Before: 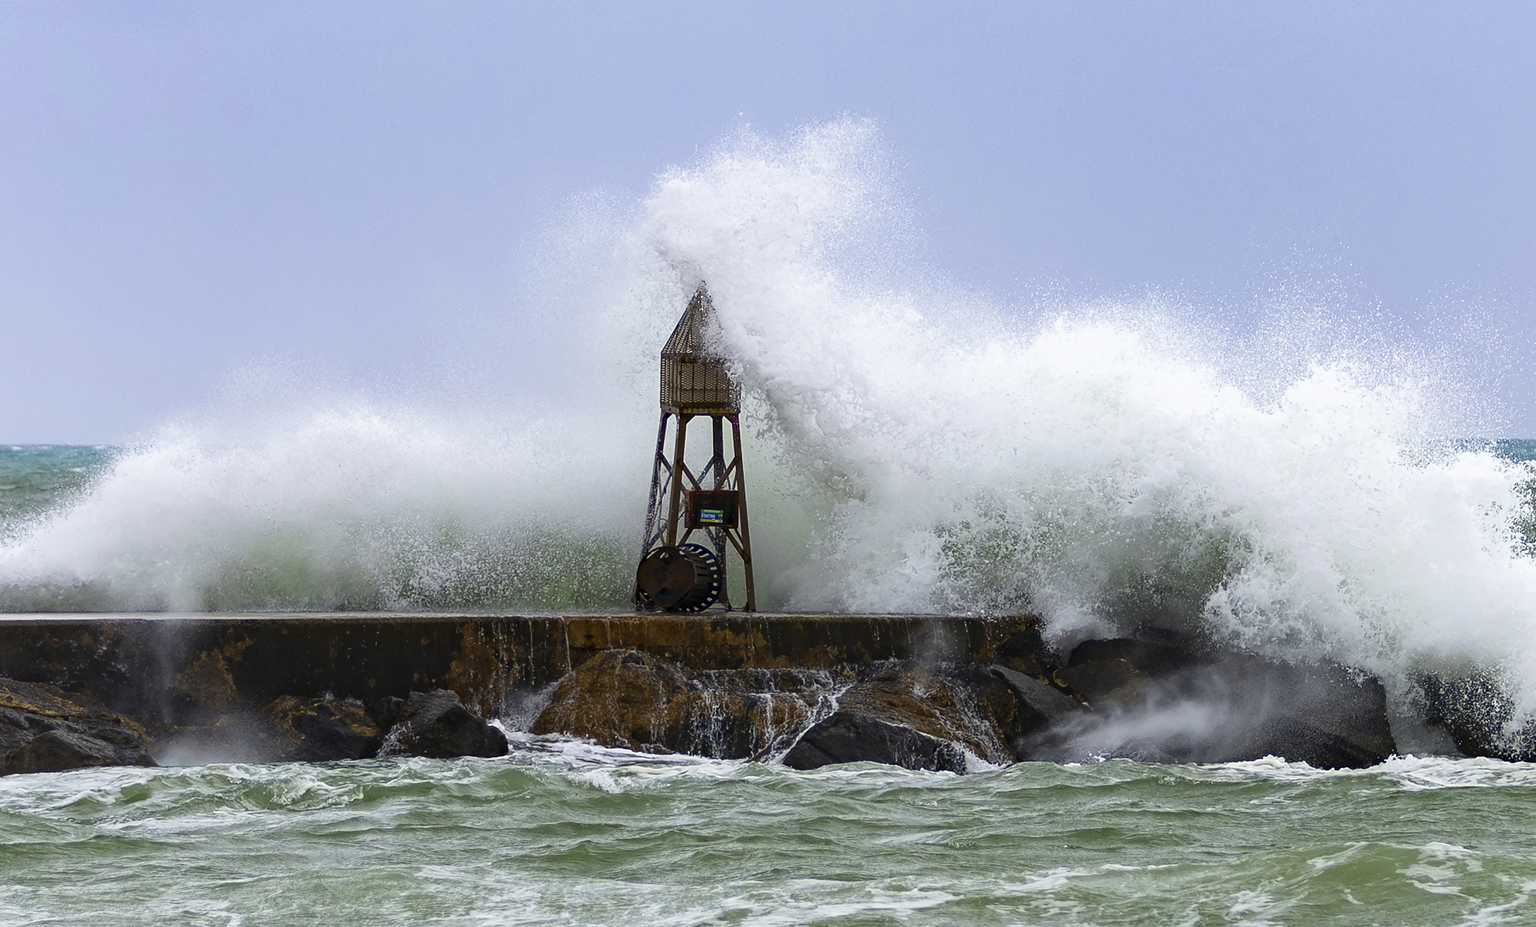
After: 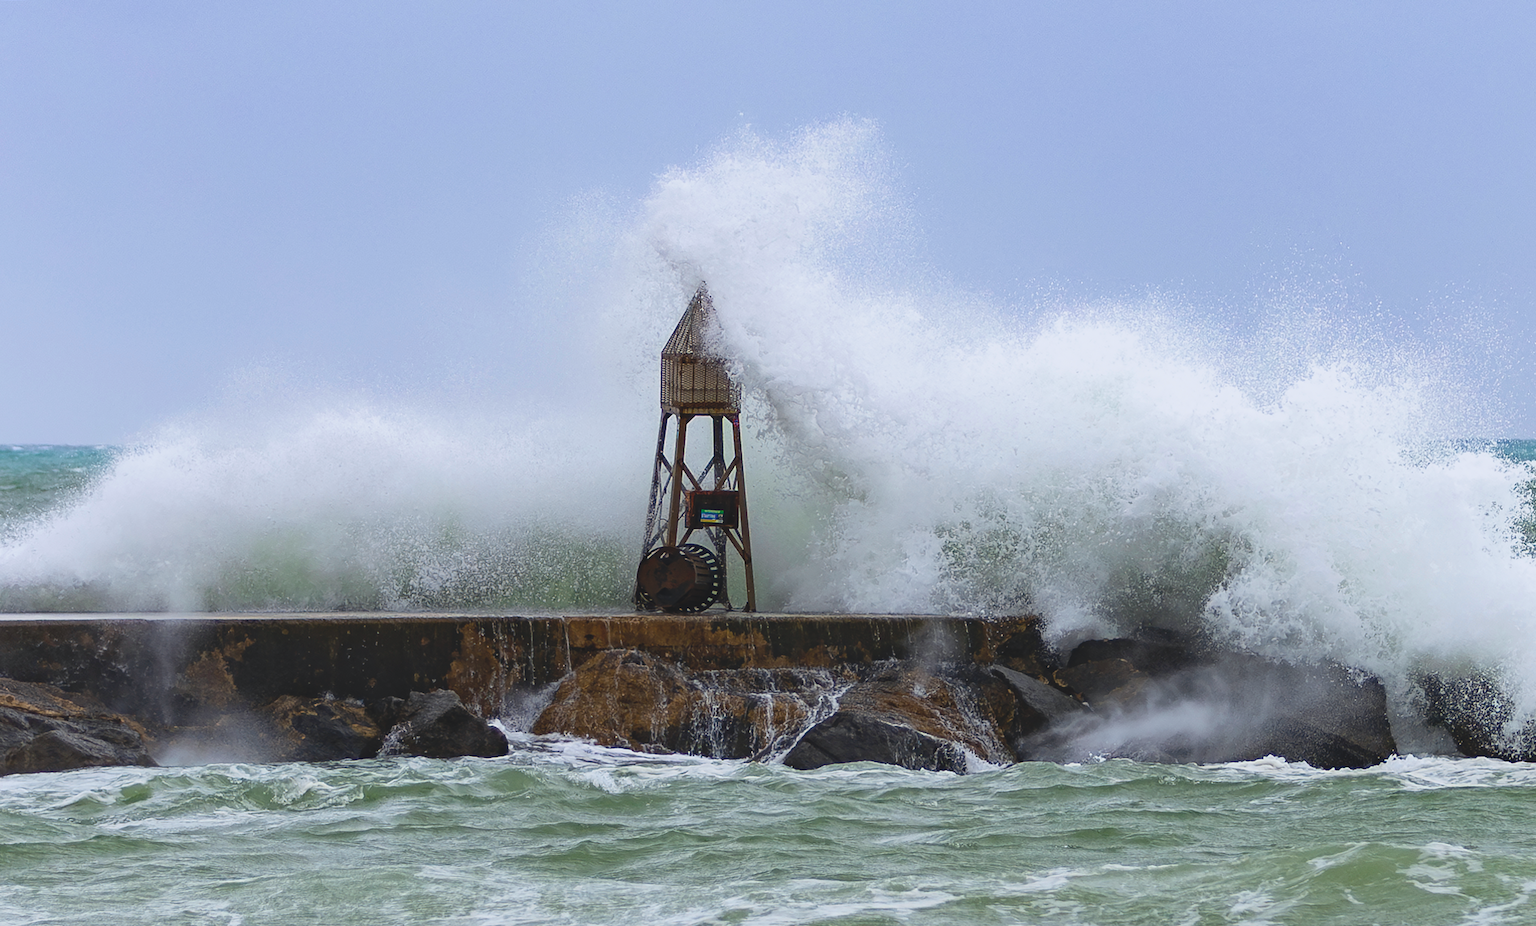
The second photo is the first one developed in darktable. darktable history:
contrast brightness saturation: contrast -0.148, brightness 0.052, saturation -0.132
color correction: highlights a* -0.082, highlights b* -5.98, shadows a* -0.133, shadows b* -0.077
